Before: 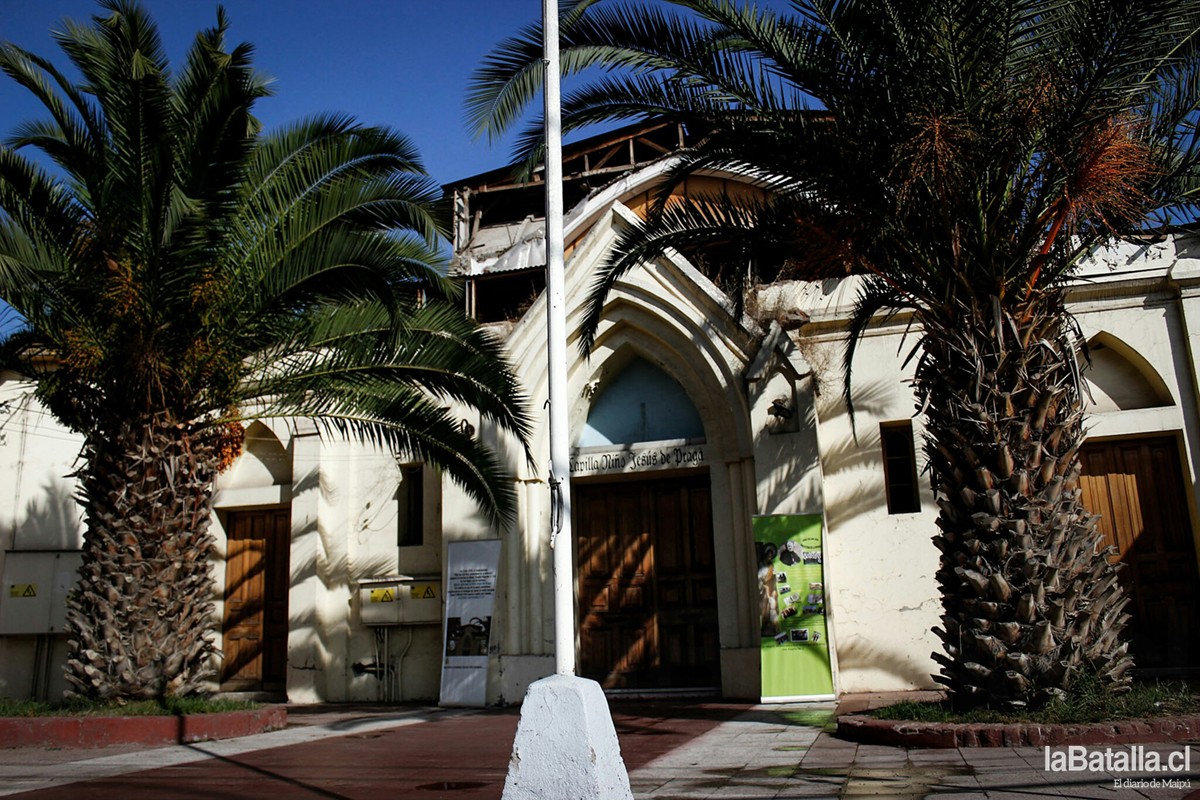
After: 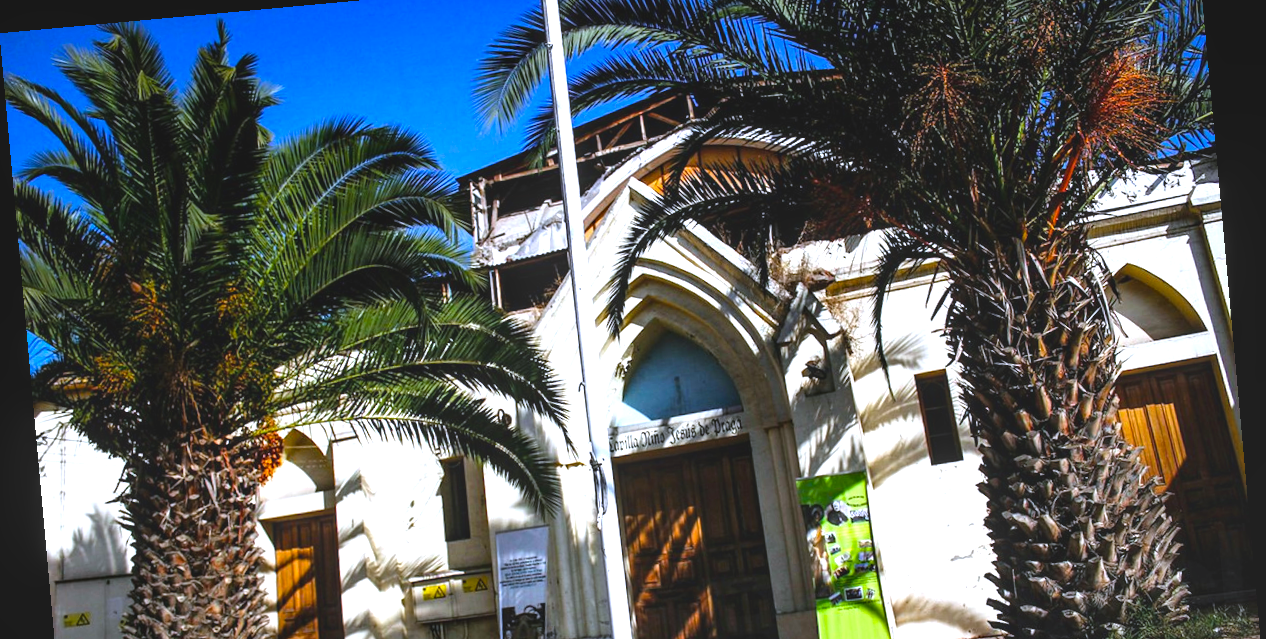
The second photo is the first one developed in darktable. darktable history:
local contrast: on, module defaults
crop and rotate: top 8.293%, bottom 20.996%
exposure: black level correction -0.005, exposure 1.002 EV, compensate highlight preservation false
color balance rgb: linear chroma grading › global chroma 15%, perceptual saturation grading › global saturation 30%
rotate and perspective: rotation -5.2°, automatic cropping off
white balance: red 0.967, blue 1.119, emerald 0.756
